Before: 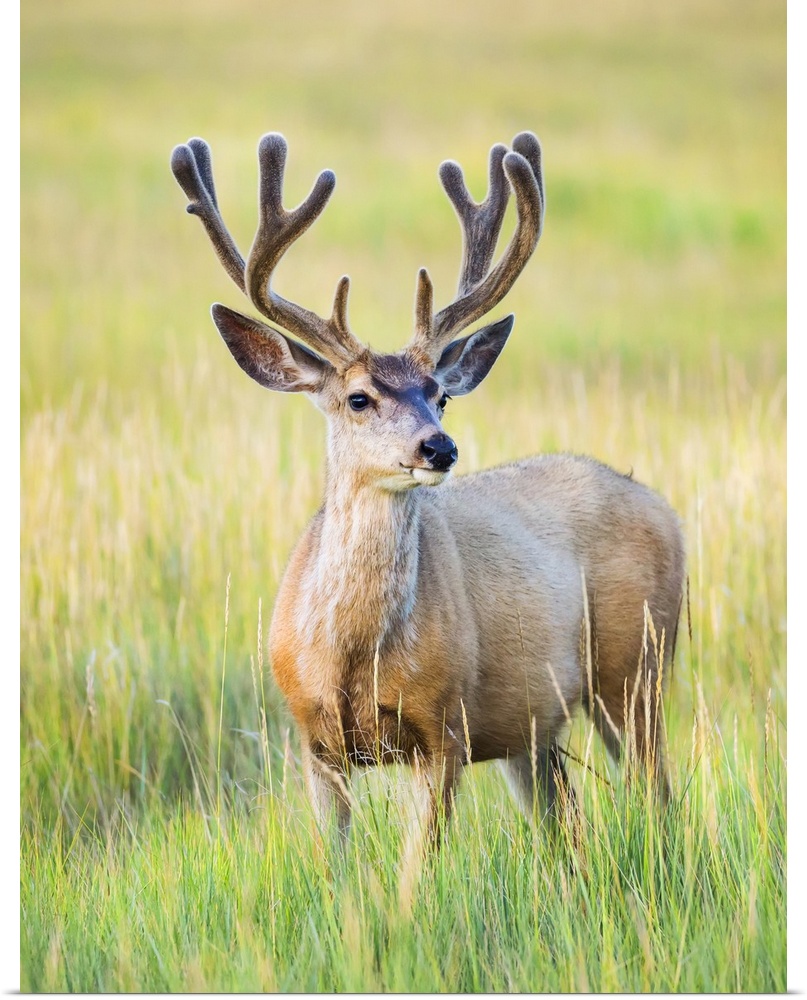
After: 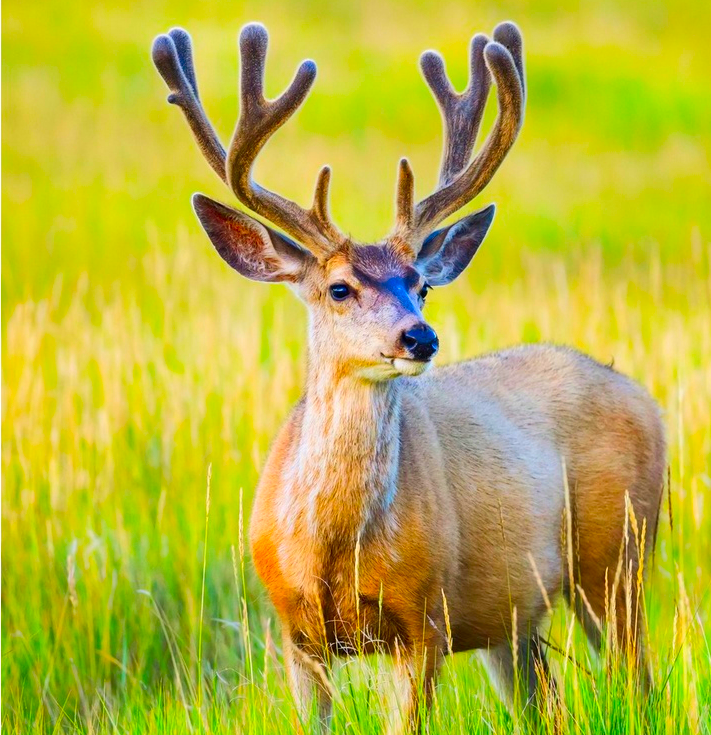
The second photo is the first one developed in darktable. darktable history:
crop and rotate: left 2.455%, top 11.039%, right 9.397%, bottom 15.409%
color correction: highlights b* 0.023, saturation 2.21
